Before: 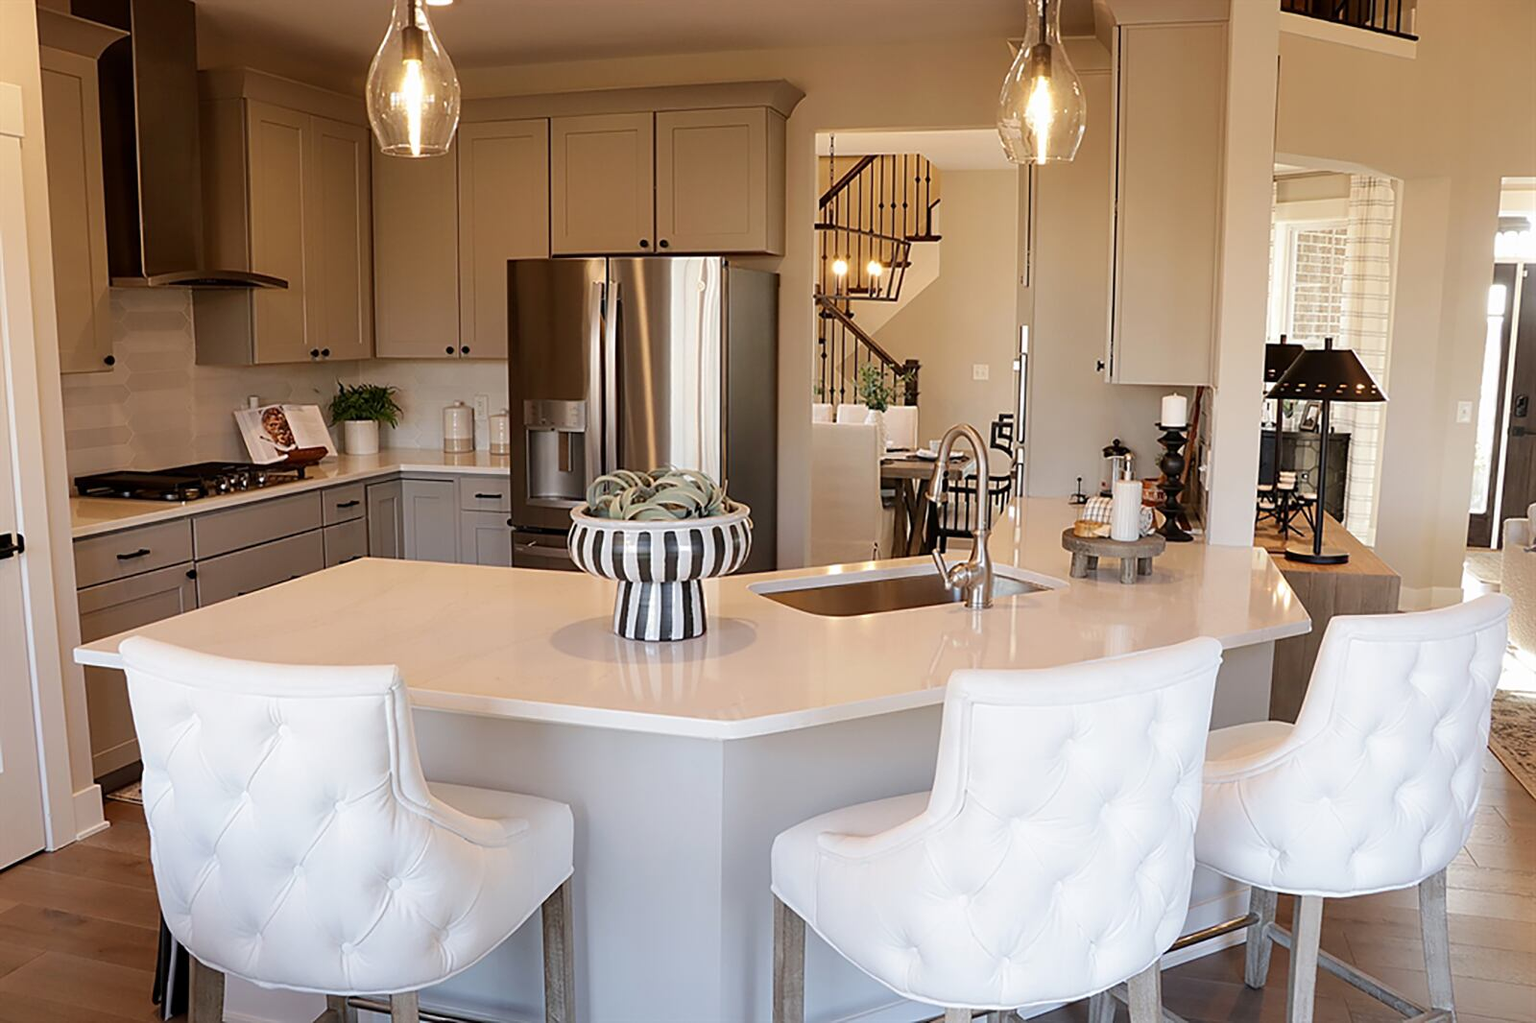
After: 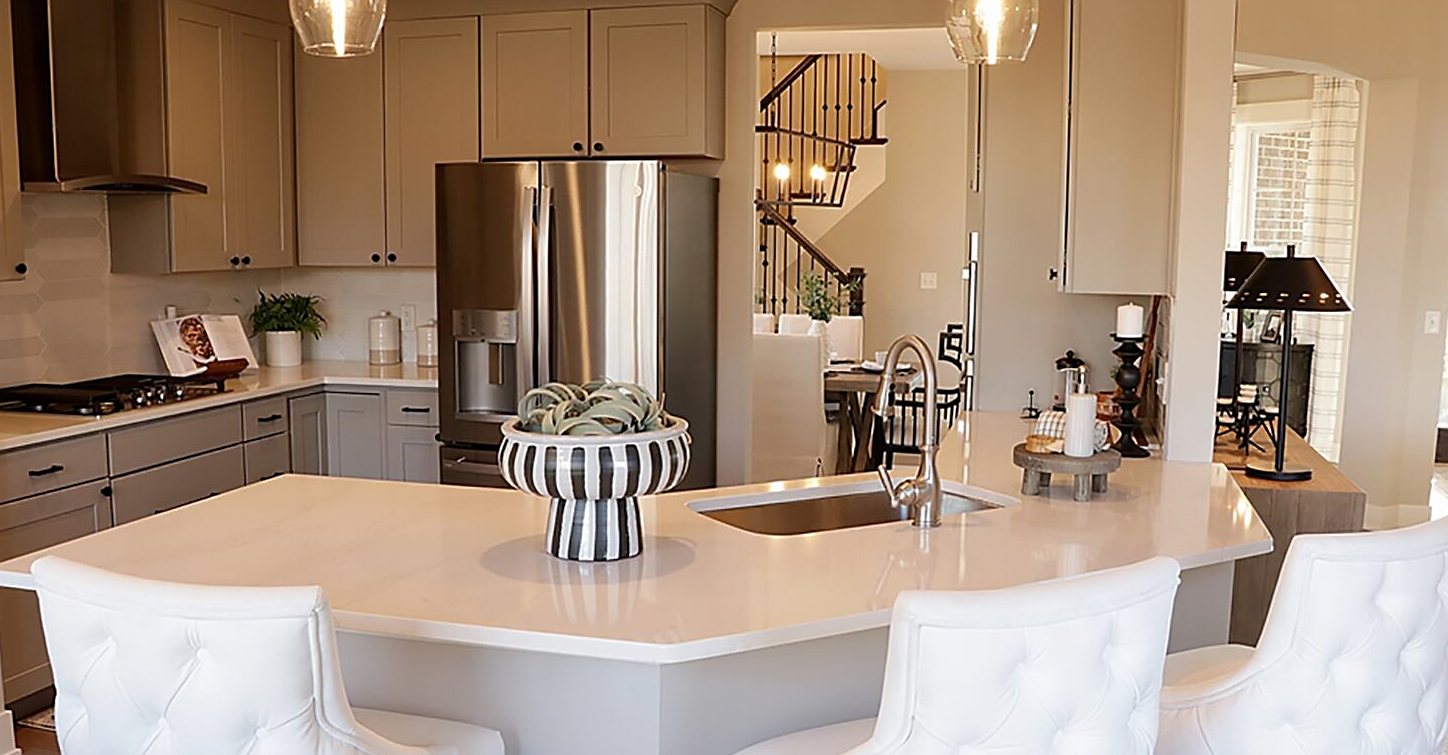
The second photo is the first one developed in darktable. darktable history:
sharpen: radius 1.886, amount 0.394, threshold 1.74
crop: left 5.815%, top 10.106%, right 3.673%, bottom 19.029%
